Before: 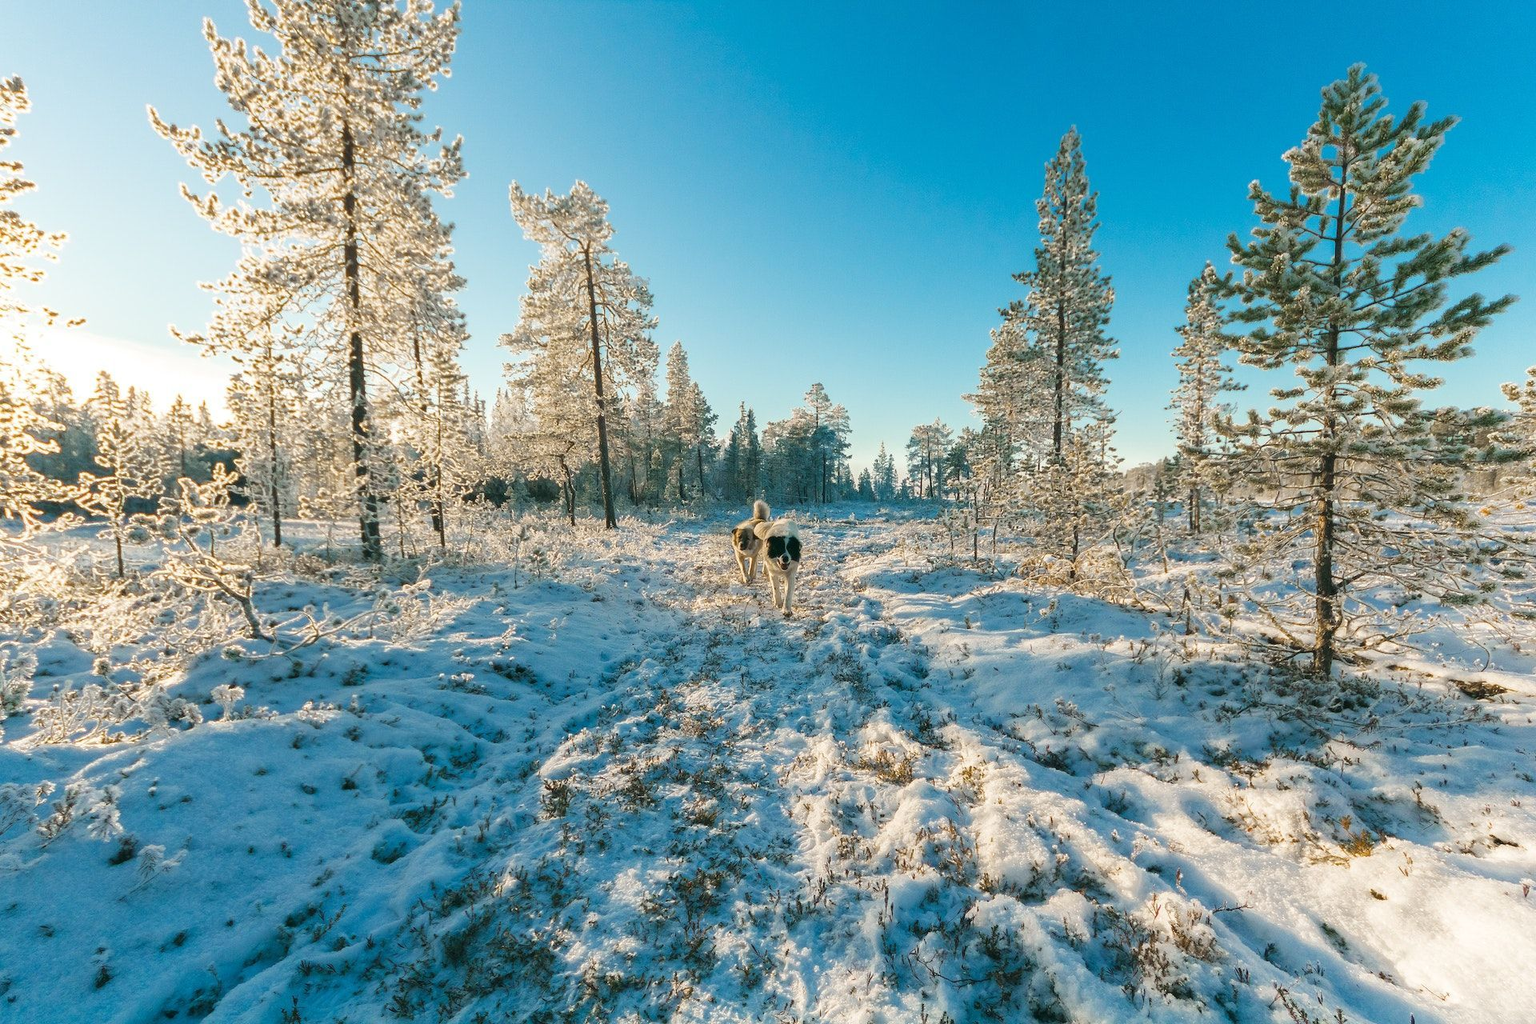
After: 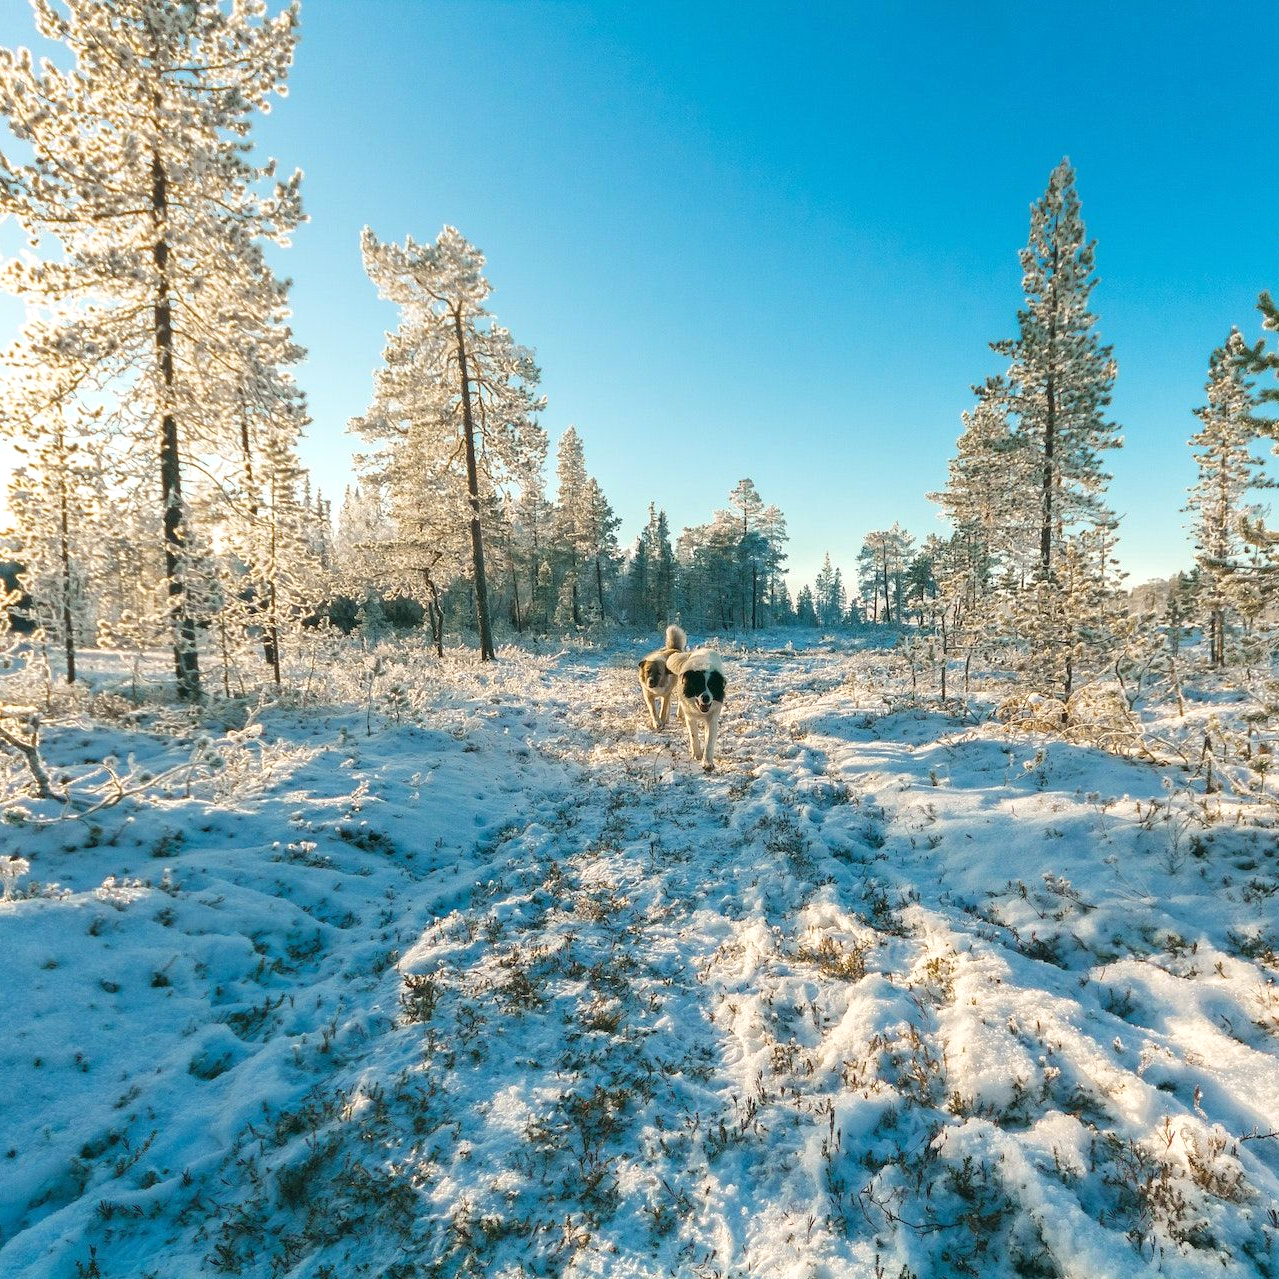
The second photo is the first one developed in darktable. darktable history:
crop and rotate: left 14.385%, right 18.948%
exposure: exposure 0.207 EV, compensate highlight preservation false
tone equalizer: on, module defaults
